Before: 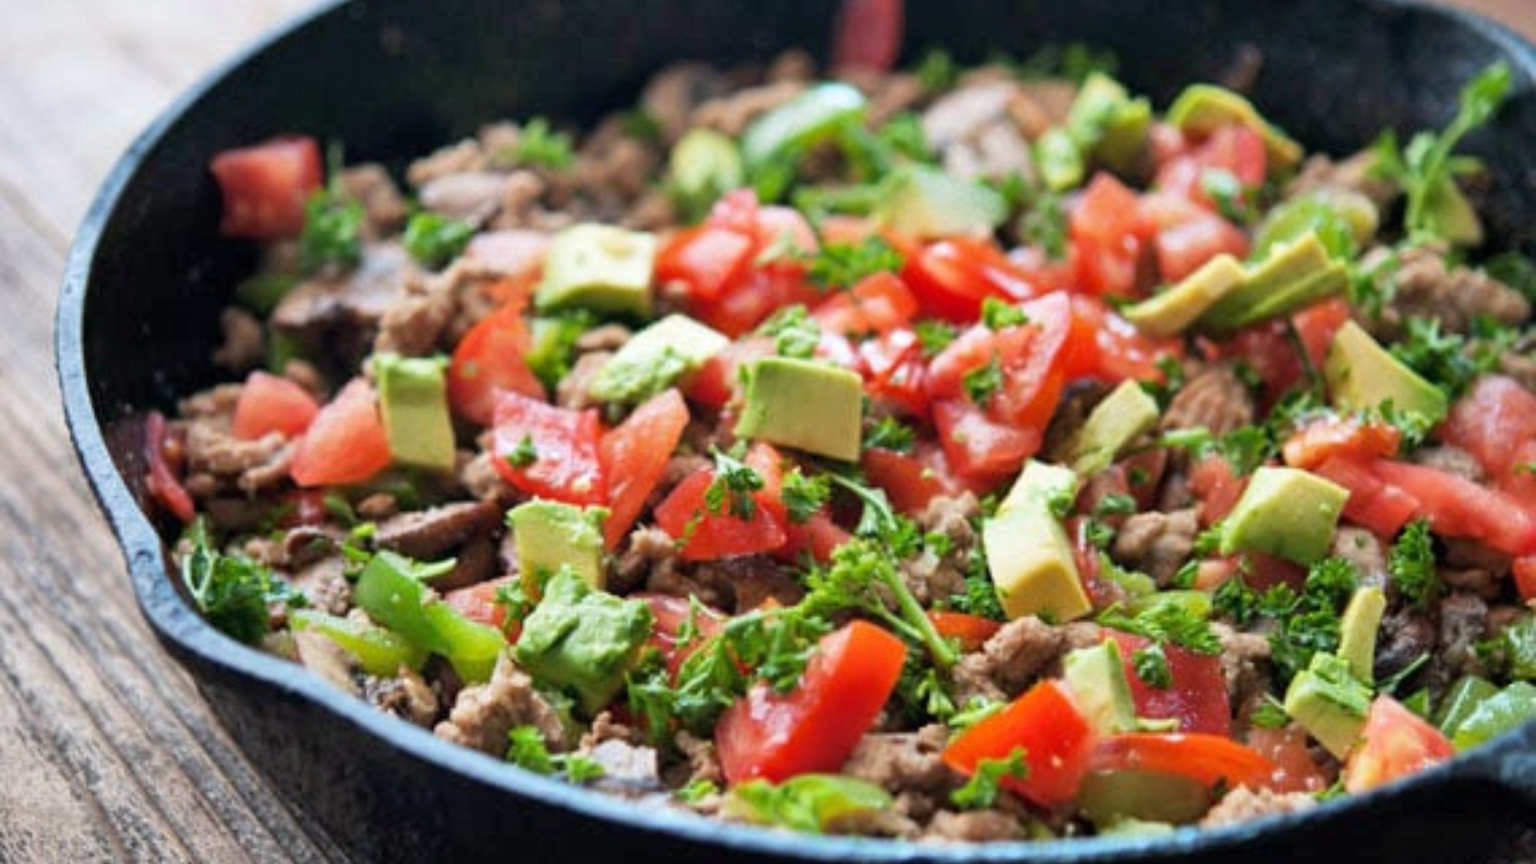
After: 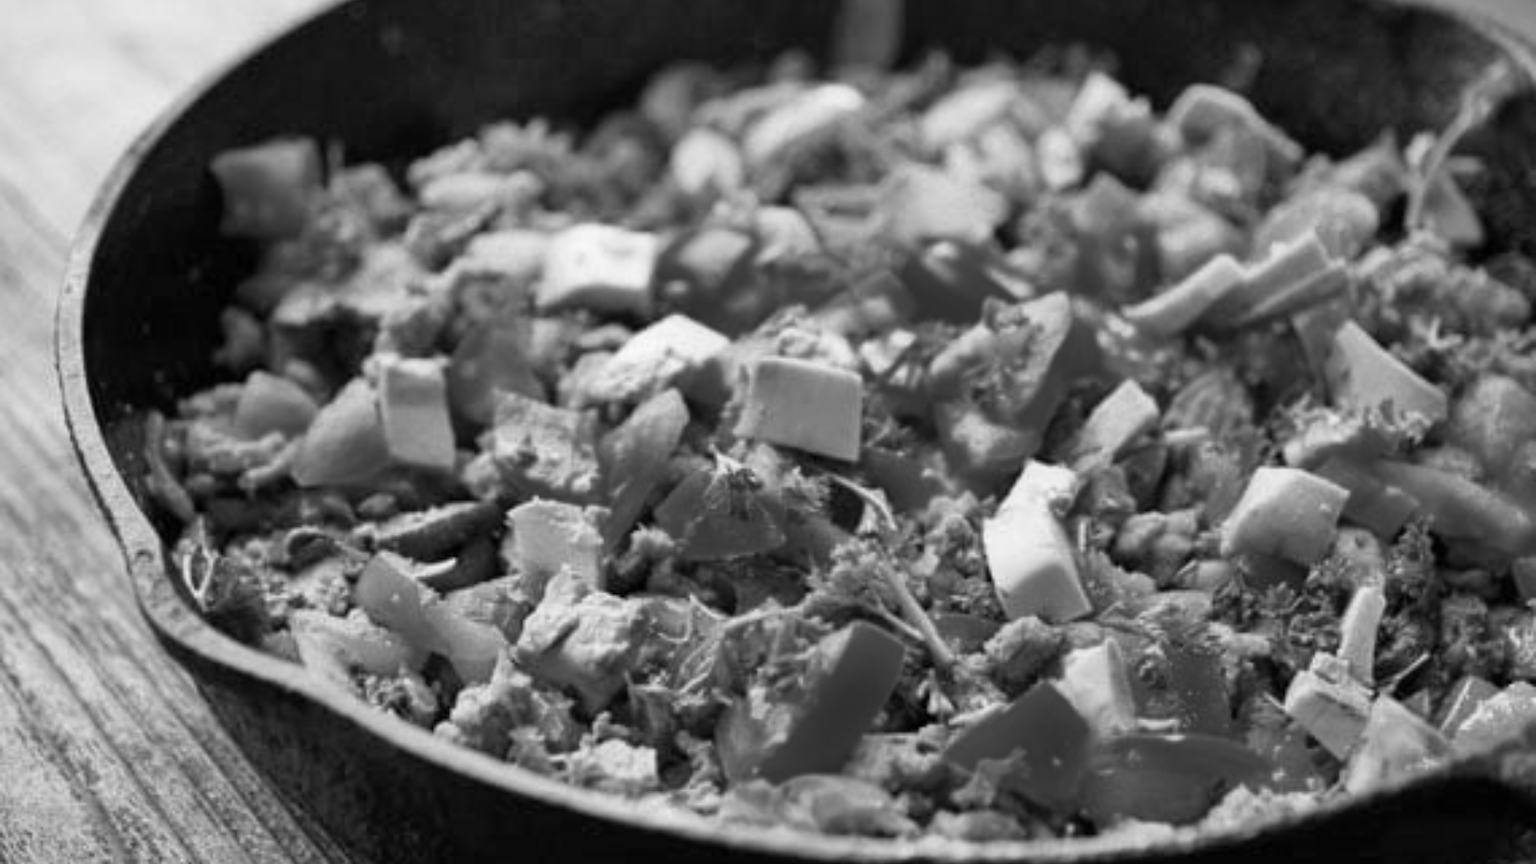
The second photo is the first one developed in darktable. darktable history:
color correction: highlights a* -0.772, highlights b* -8.92
monochrome: a -11.7, b 1.62, size 0.5, highlights 0.38
